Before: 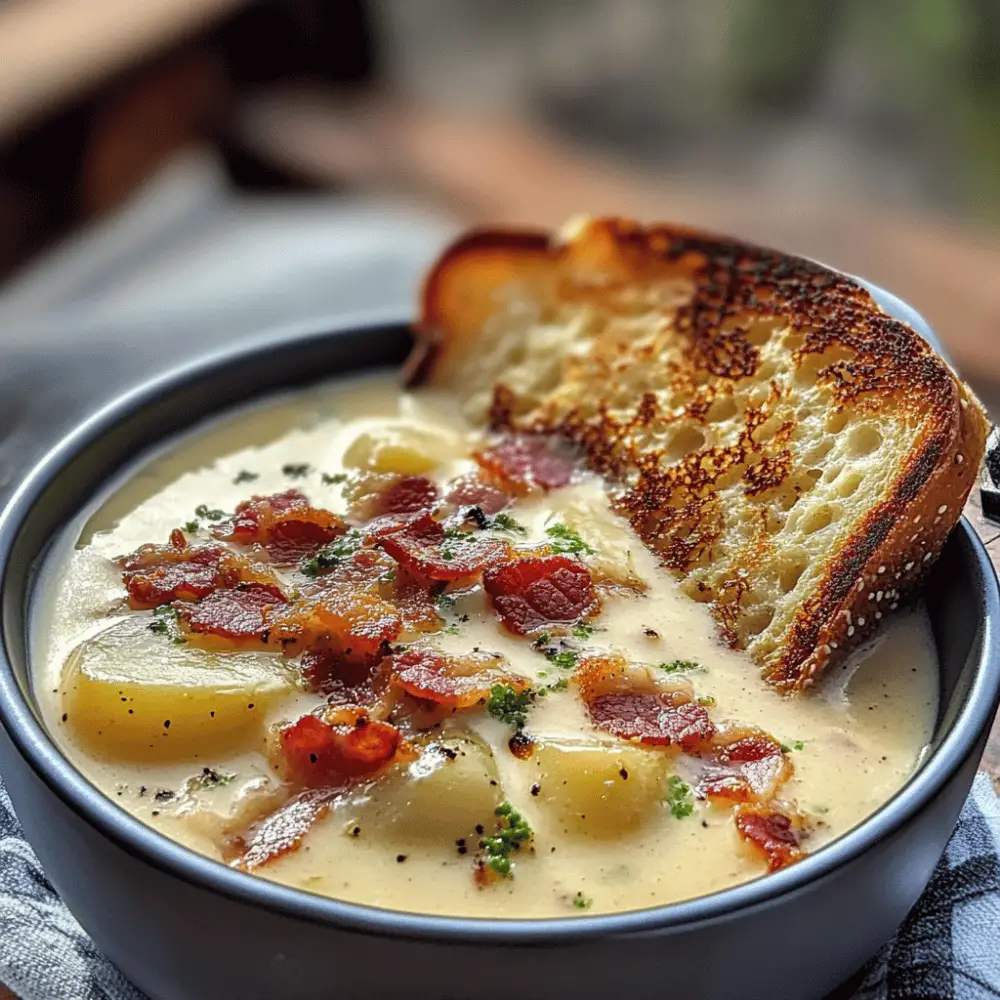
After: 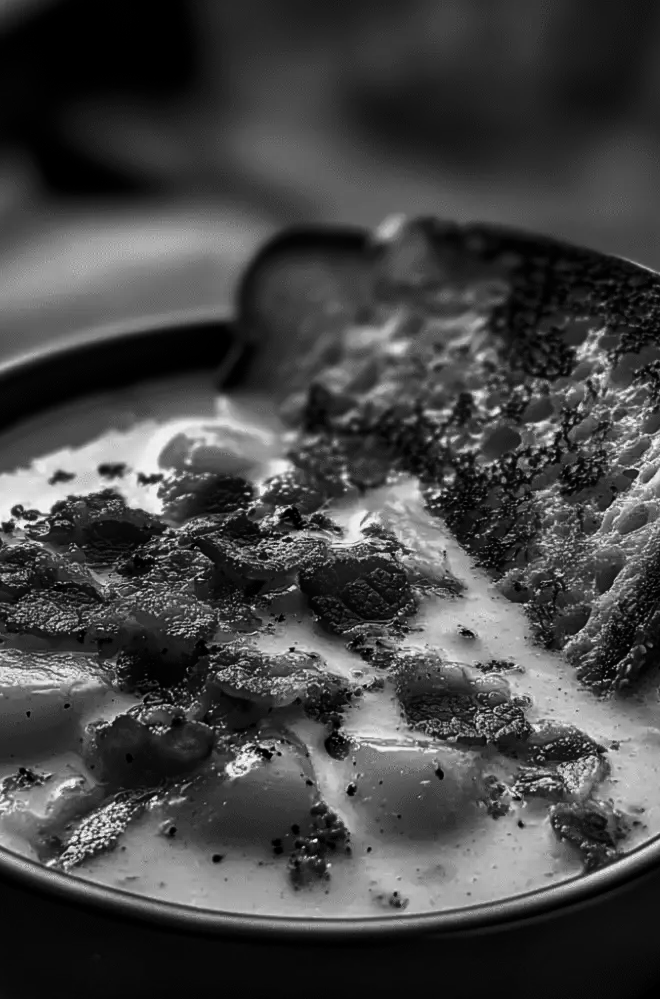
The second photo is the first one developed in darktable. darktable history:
color correction: highlights a* -4.98, highlights b* -3.76, shadows a* 3.83, shadows b* 4.08
monochrome: on, module defaults
crop and rotate: left 18.442%, right 15.508%
contrast brightness saturation: contrast -0.03, brightness -0.59, saturation -1
